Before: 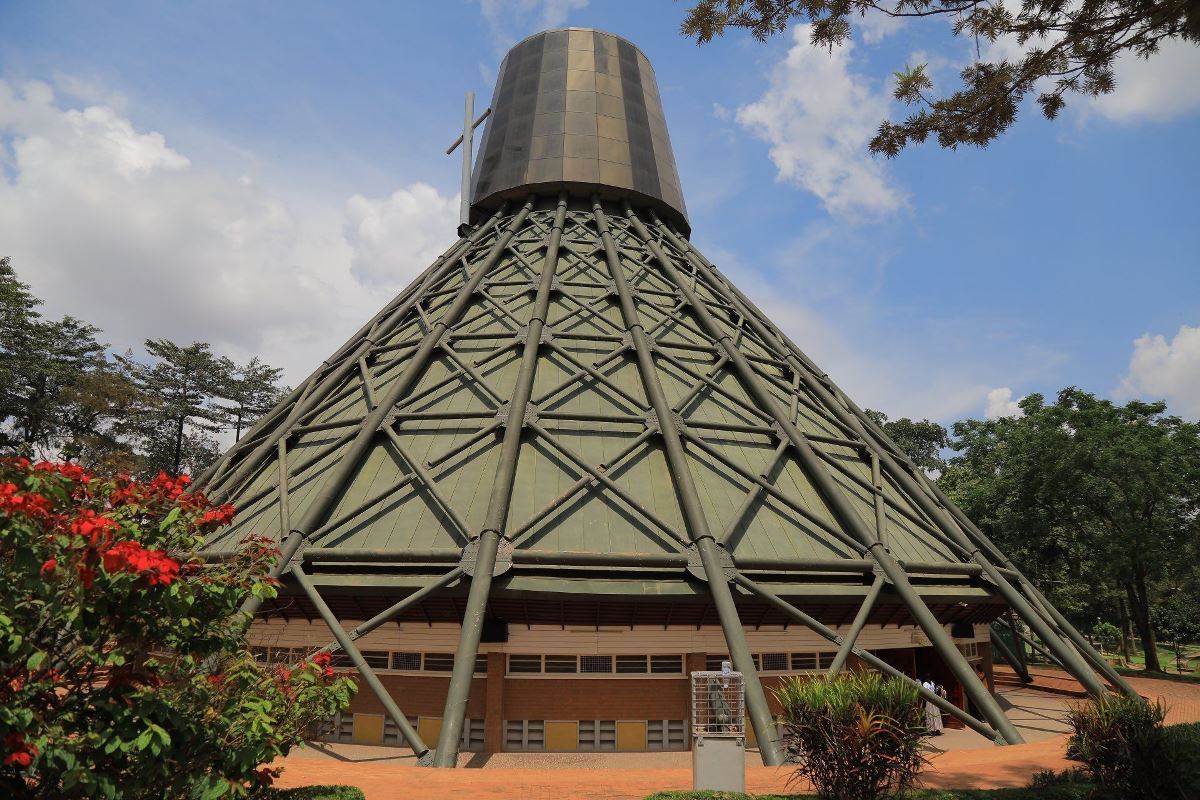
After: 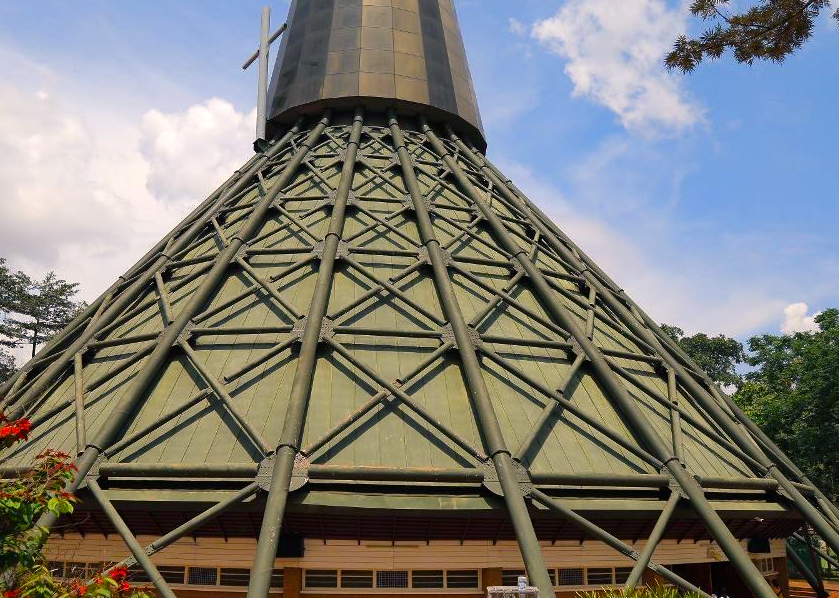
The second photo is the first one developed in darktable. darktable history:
crop and rotate: left 17.046%, top 10.659%, right 12.989%, bottom 14.553%
color balance rgb: shadows lift › chroma 4.21%, shadows lift › hue 252.22°, highlights gain › chroma 1.36%, highlights gain › hue 50.24°, perceptual saturation grading › mid-tones 6.33%, perceptual saturation grading › shadows 72.44%, perceptual brilliance grading › highlights 11.59%, contrast 5.05%
